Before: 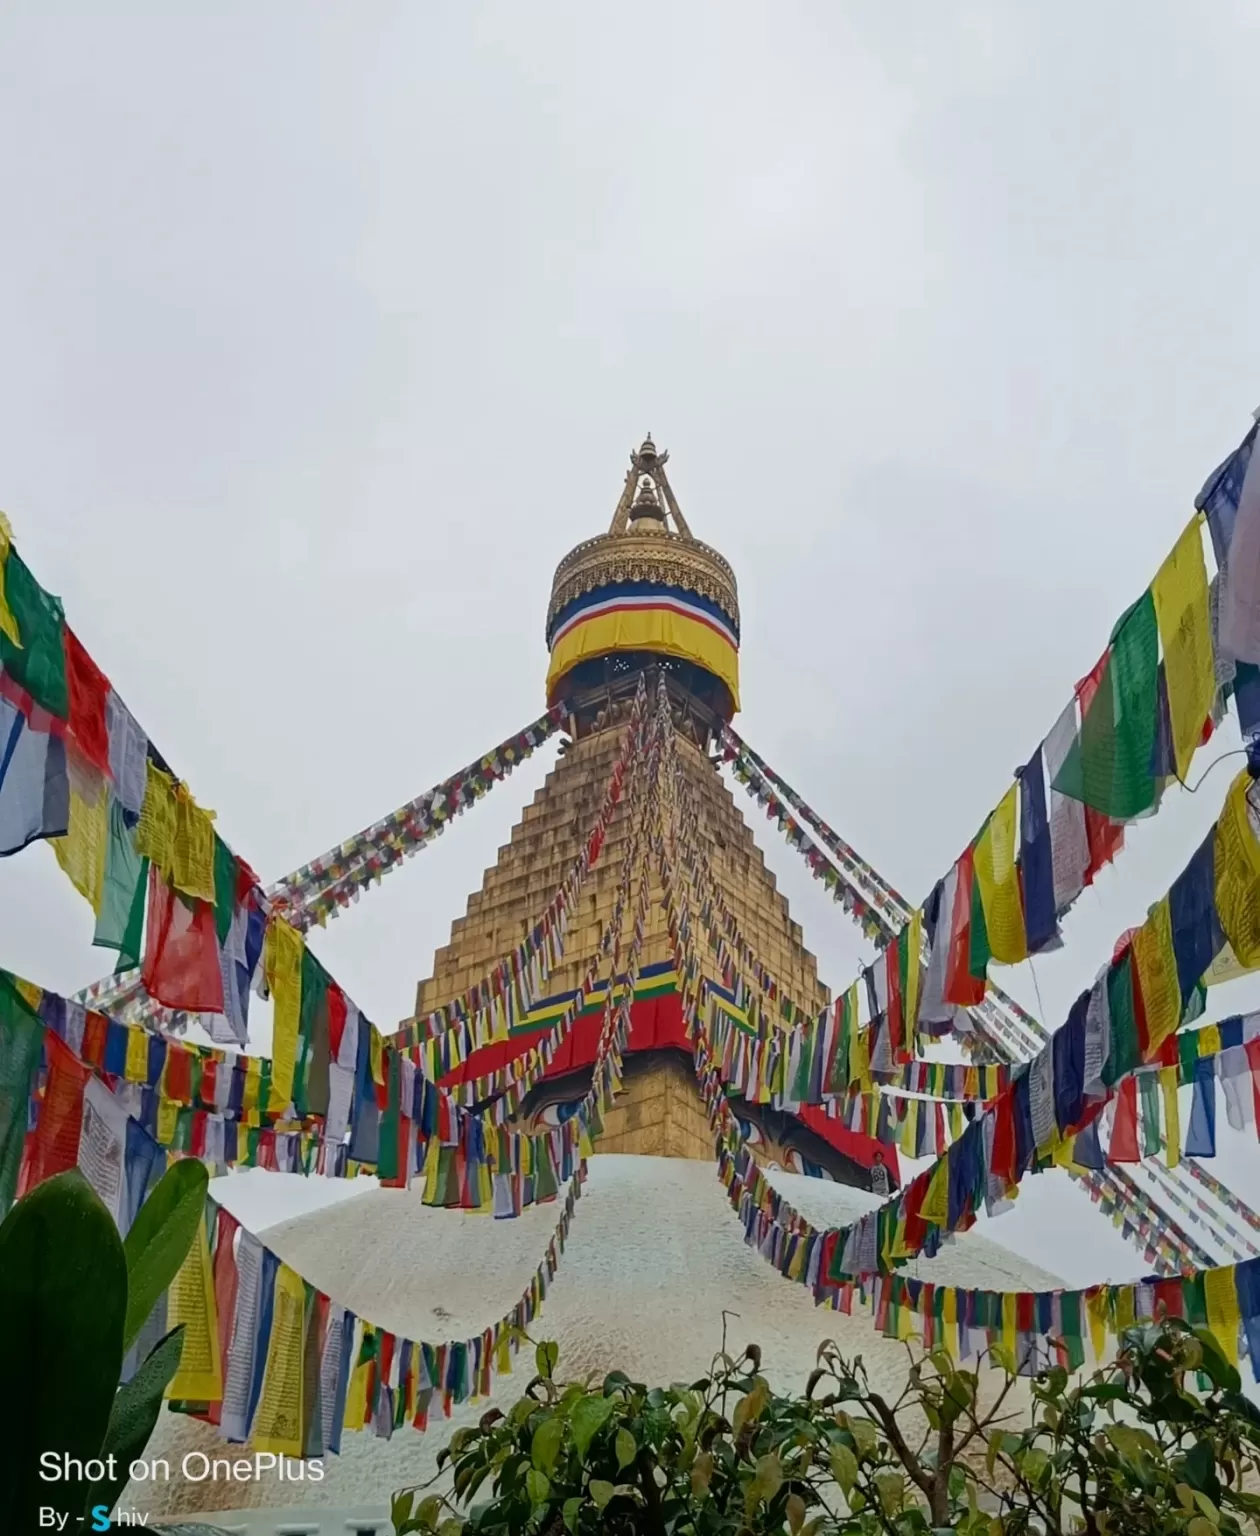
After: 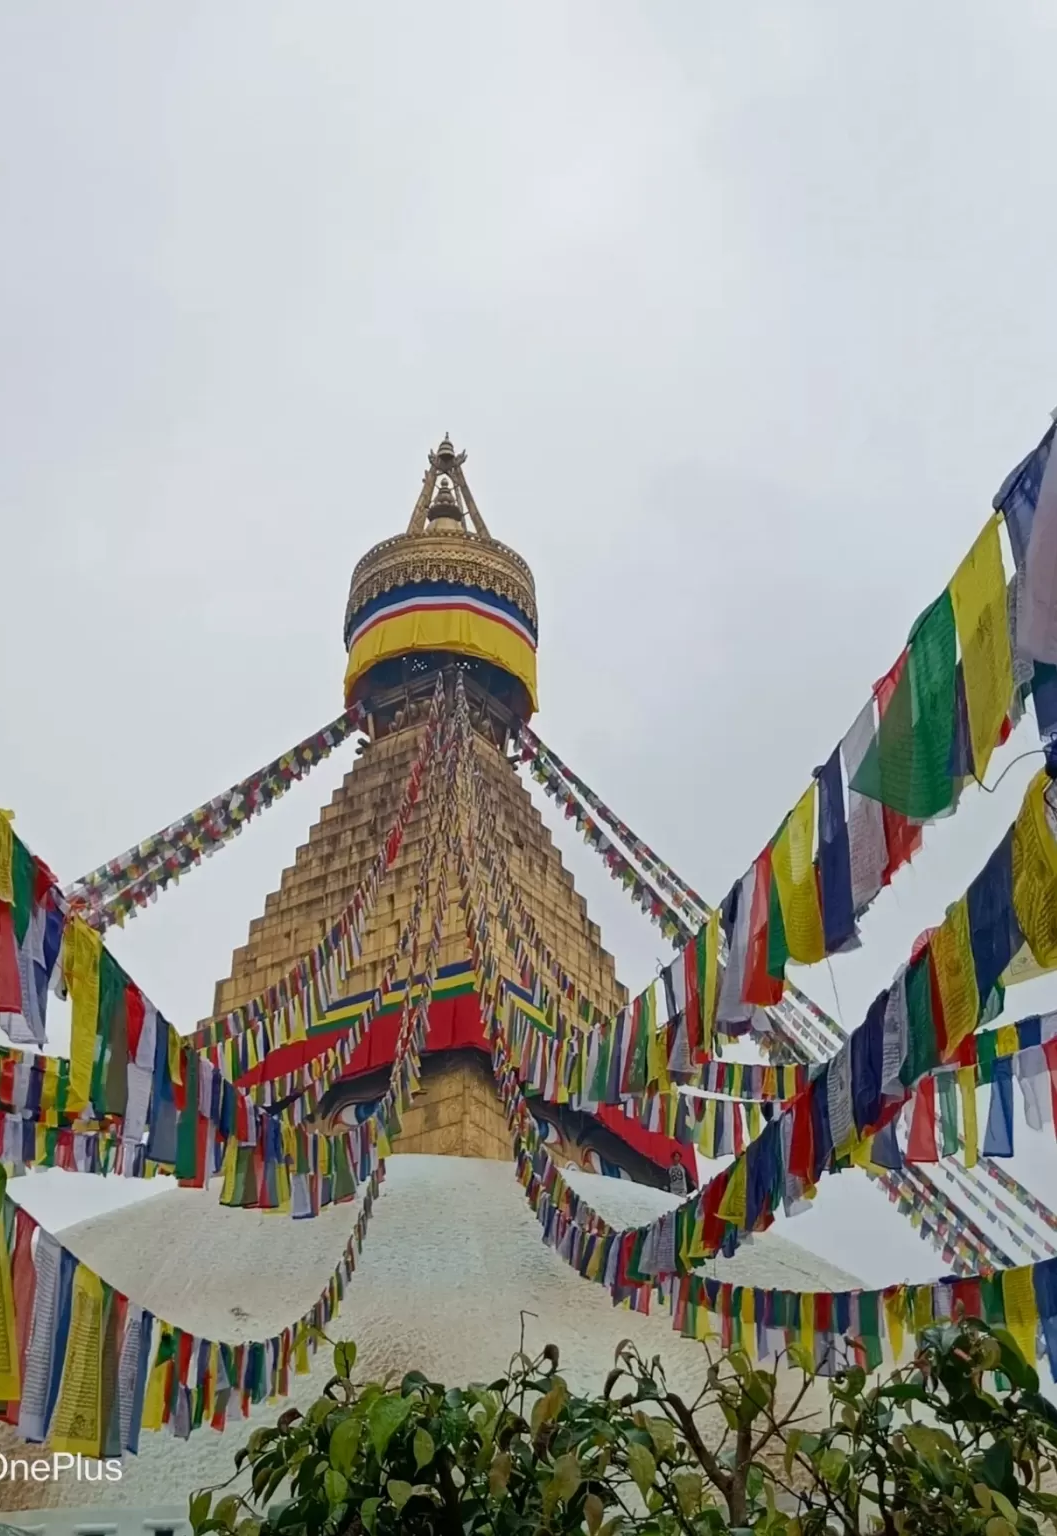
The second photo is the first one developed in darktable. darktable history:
crop: left 16.107%
